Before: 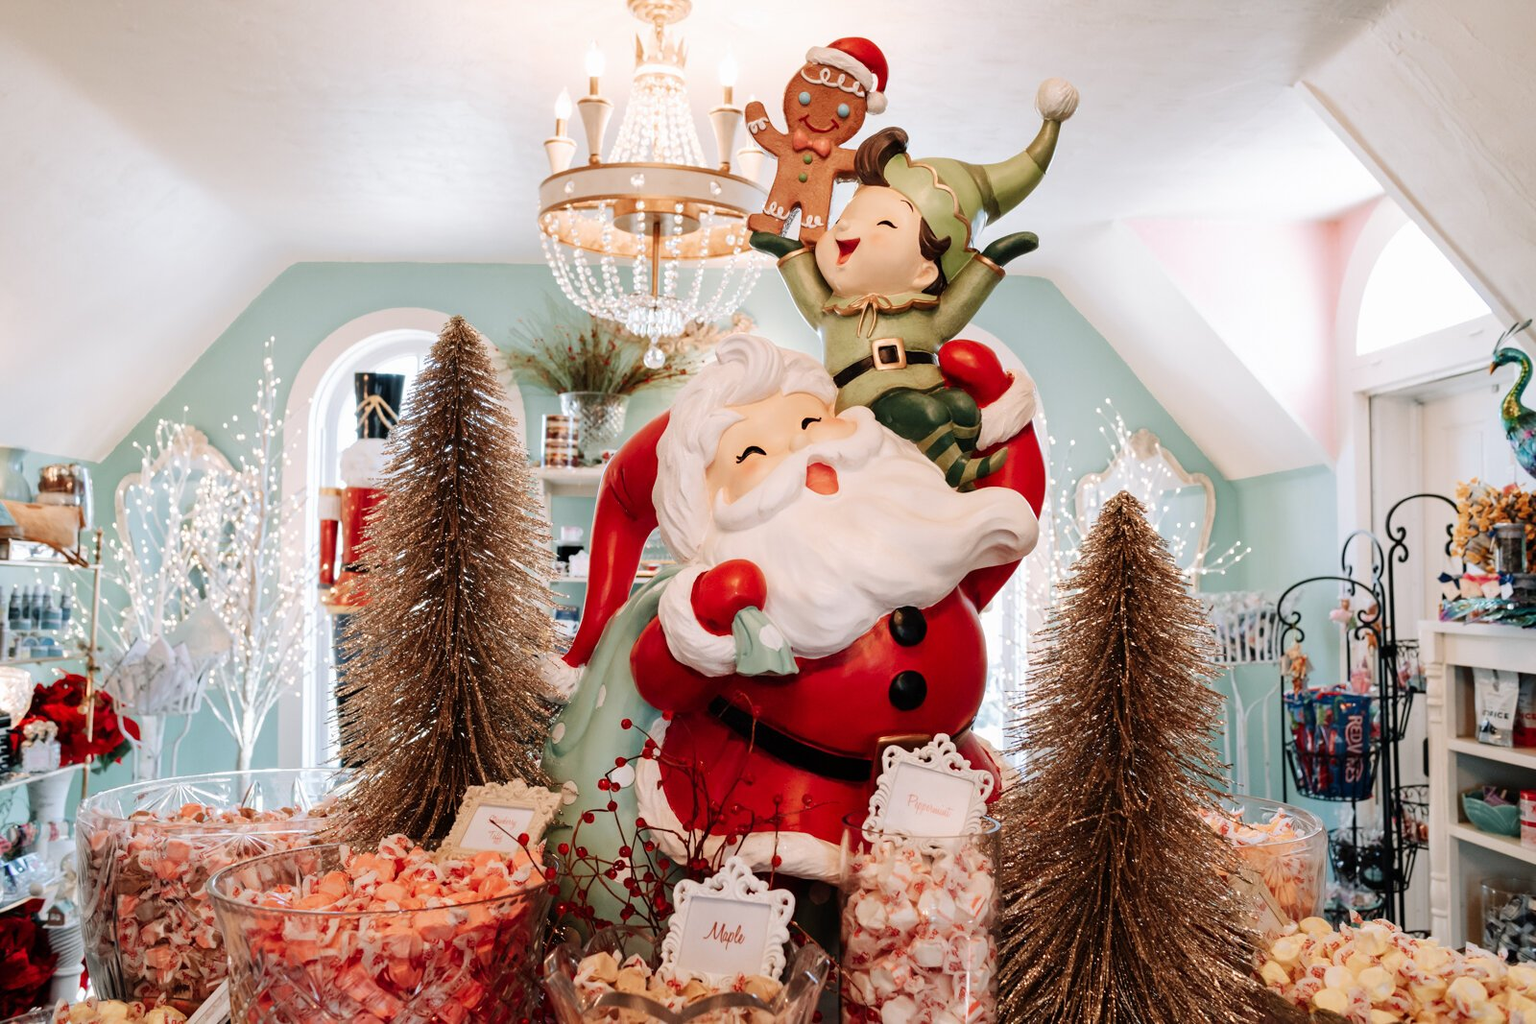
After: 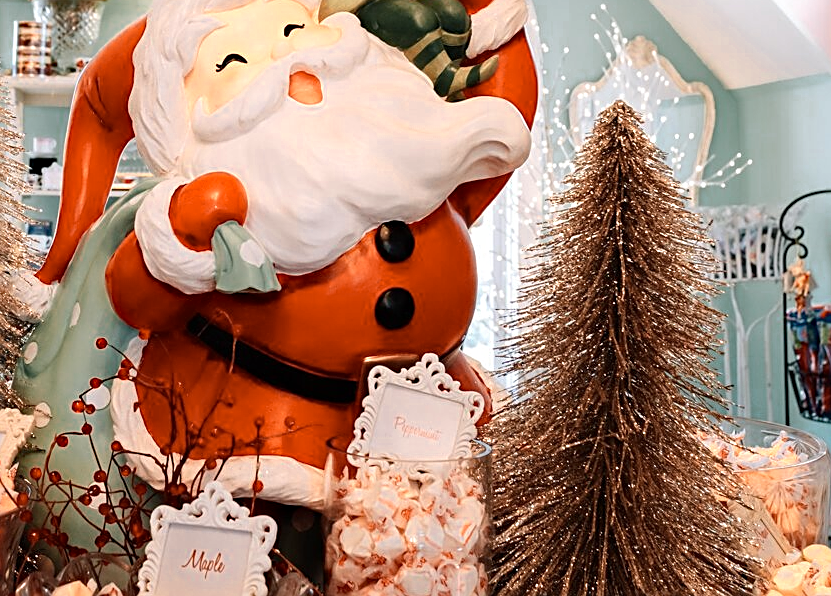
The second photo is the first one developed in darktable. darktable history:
sharpen: on, module defaults
haze removal: compatibility mode true, adaptive false
color zones: curves: ch0 [(0.018, 0.548) (0.197, 0.654) (0.425, 0.447) (0.605, 0.658) (0.732, 0.579)]; ch1 [(0.105, 0.531) (0.224, 0.531) (0.386, 0.39) (0.618, 0.456) (0.732, 0.456) (0.956, 0.421)]; ch2 [(0.039, 0.583) (0.215, 0.465) (0.399, 0.544) (0.465, 0.548) (0.614, 0.447) (0.724, 0.43) (0.882, 0.623) (0.956, 0.632)]
crop: left 34.441%, top 38.608%, right 13.601%, bottom 5.448%
